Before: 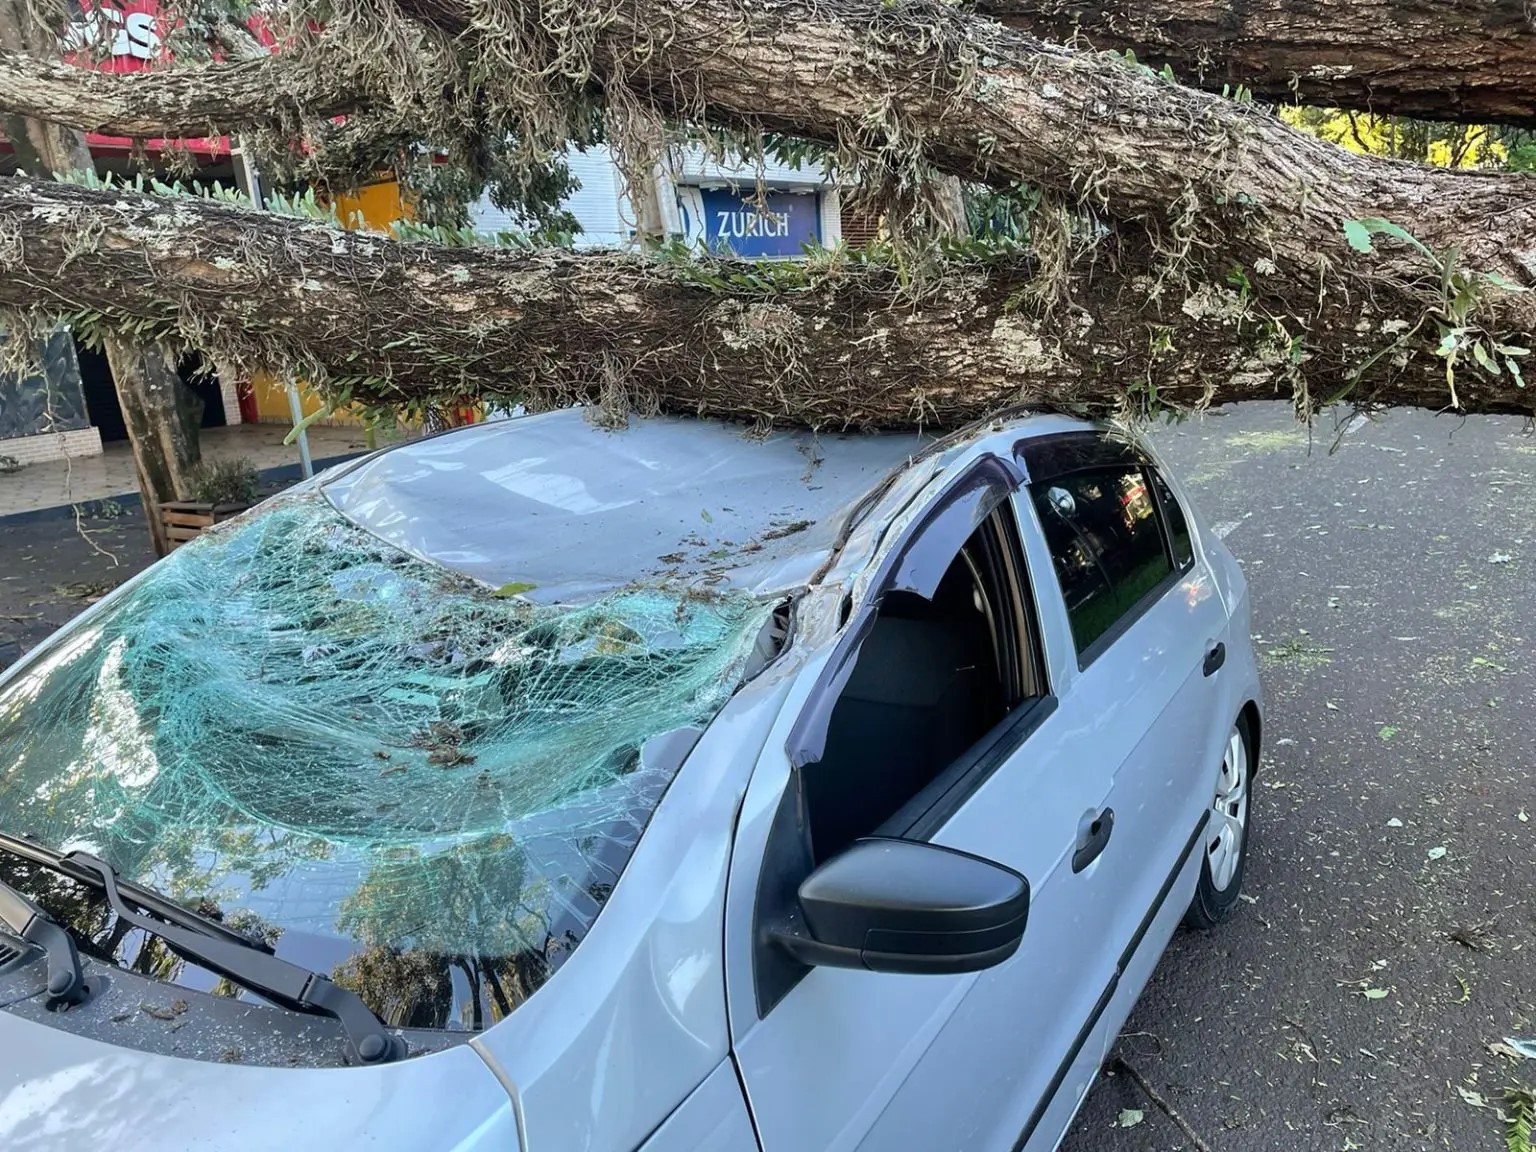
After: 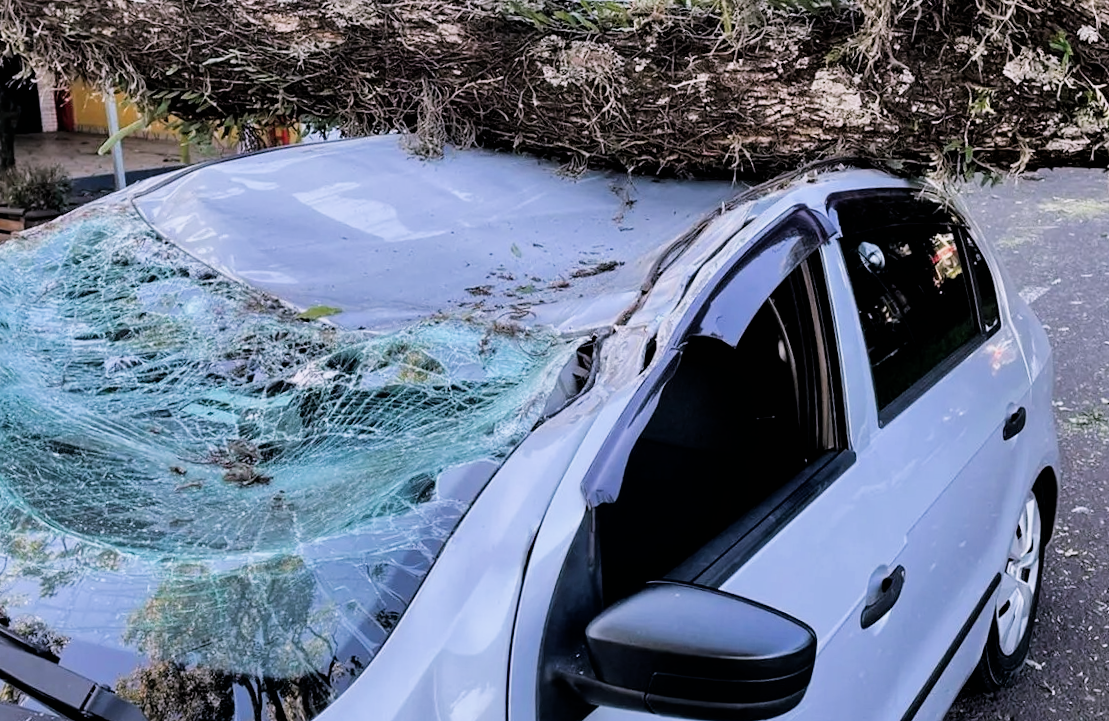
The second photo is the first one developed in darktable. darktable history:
shadows and highlights: shadows 12, white point adjustment 1.2, soften with gaussian
rgb levels: preserve colors max RGB
crop and rotate: angle -3.37°, left 9.79%, top 20.73%, right 12.42%, bottom 11.82%
white balance: red 1.066, blue 1.119
filmic rgb: black relative exposure -5 EV, white relative exposure 3.5 EV, hardness 3.19, contrast 1.2, highlights saturation mix -50%
